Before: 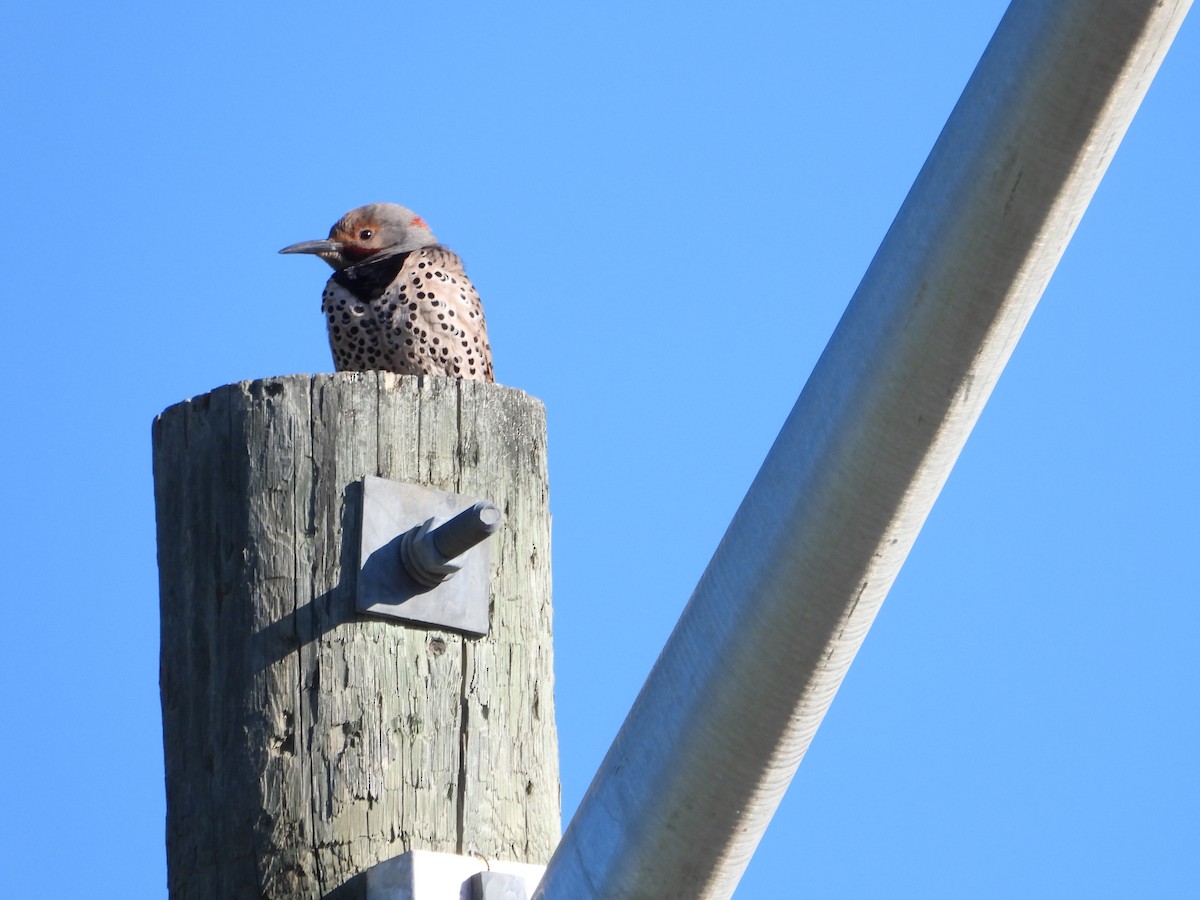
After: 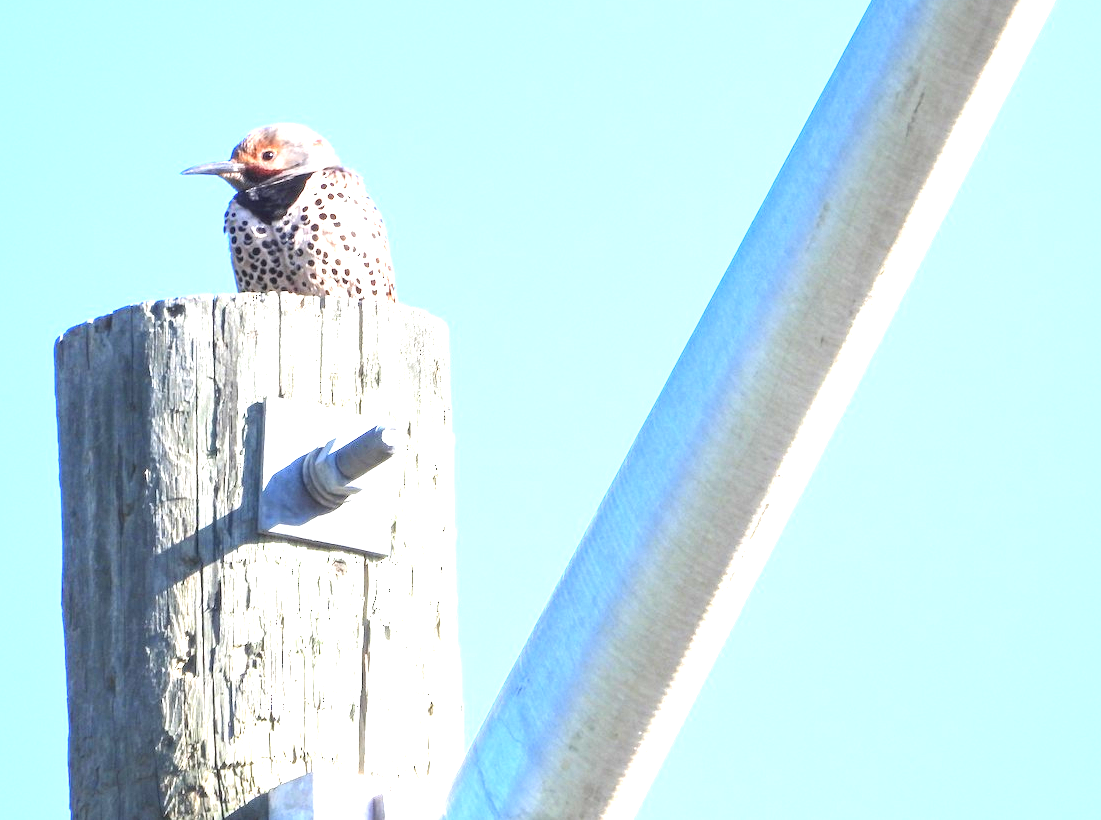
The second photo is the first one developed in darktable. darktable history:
tone curve: curves: ch0 [(0, 0) (0.765, 0.816) (1, 1)]; ch1 [(0, 0) (0.425, 0.464) (0.5, 0.5) (0.531, 0.522) (0.588, 0.575) (0.994, 0.939)]; ch2 [(0, 0) (0.398, 0.435) (0.455, 0.481) (0.501, 0.504) (0.529, 0.544) (0.584, 0.585) (1, 0.911)], color space Lab, linked channels, preserve colors none
local contrast: on, module defaults
exposure: black level correction 0, exposure 1.981 EV, compensate exposure bias true, compensate highlight preservation false
crop and rotate: left 8.234%, top 8.811%
